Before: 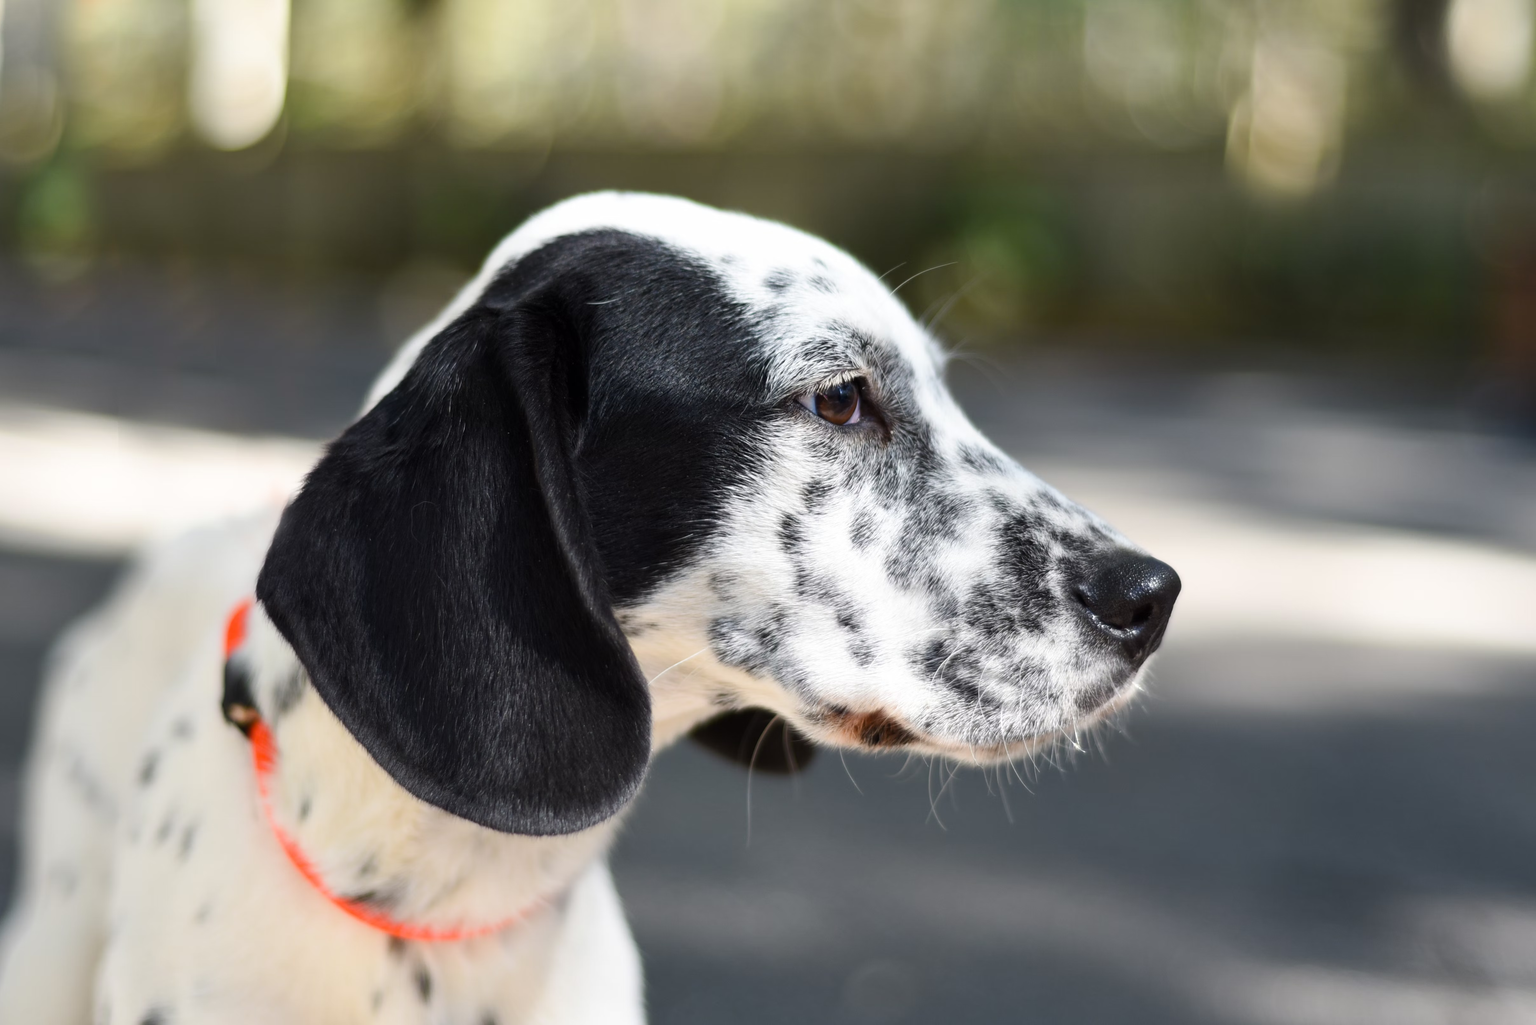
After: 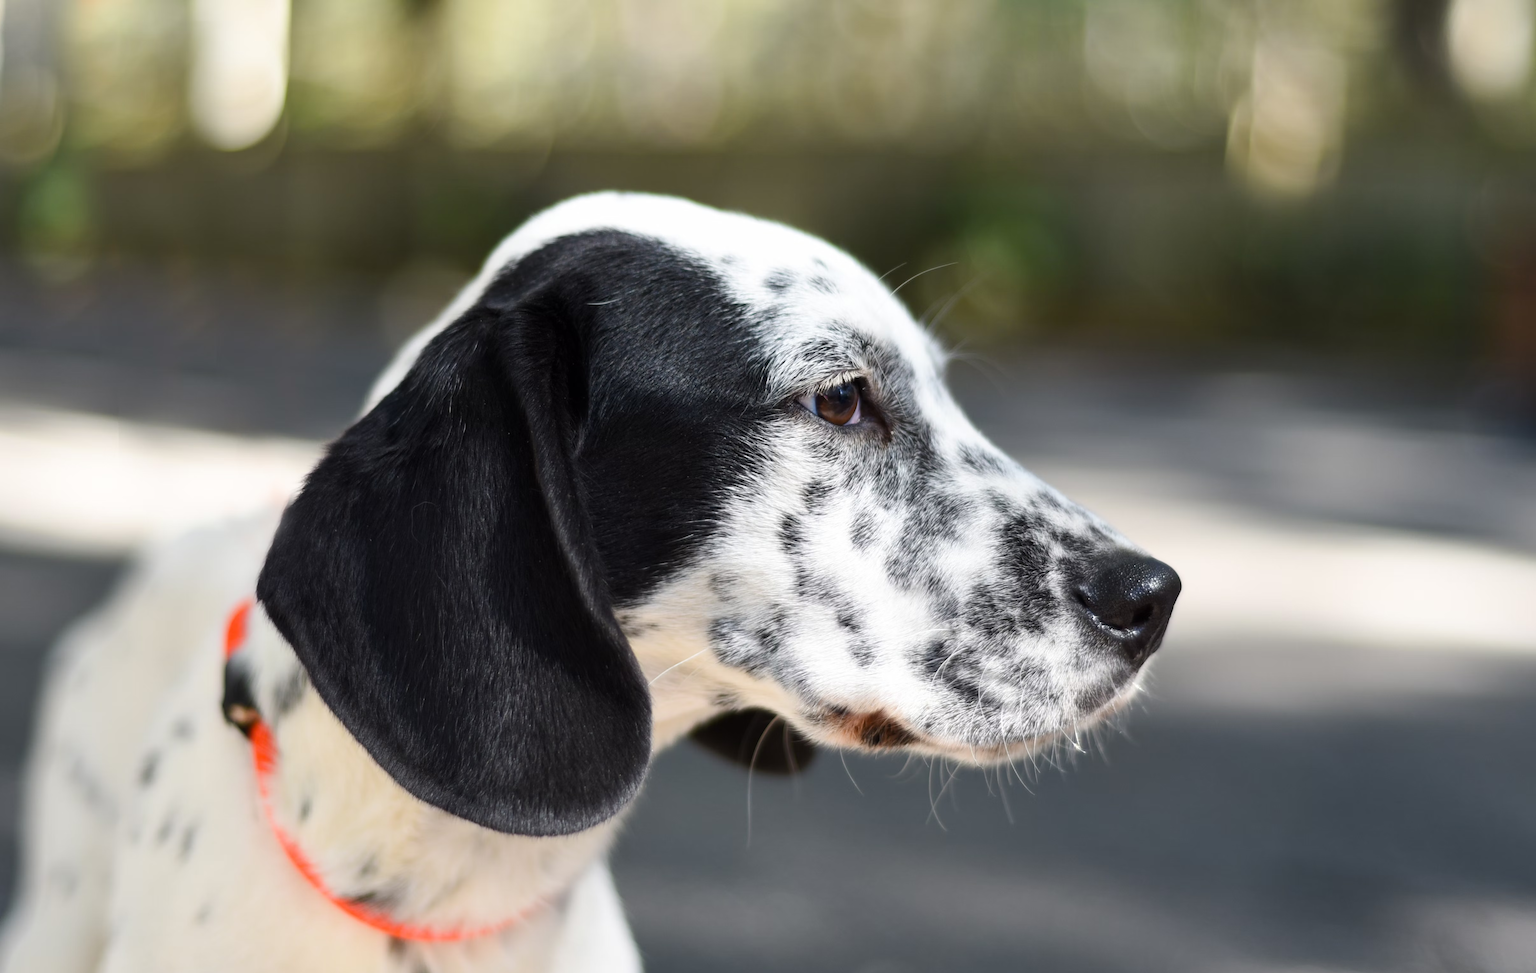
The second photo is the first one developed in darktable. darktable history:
crop and rotate: top 0.004%, bottom 5.019%
